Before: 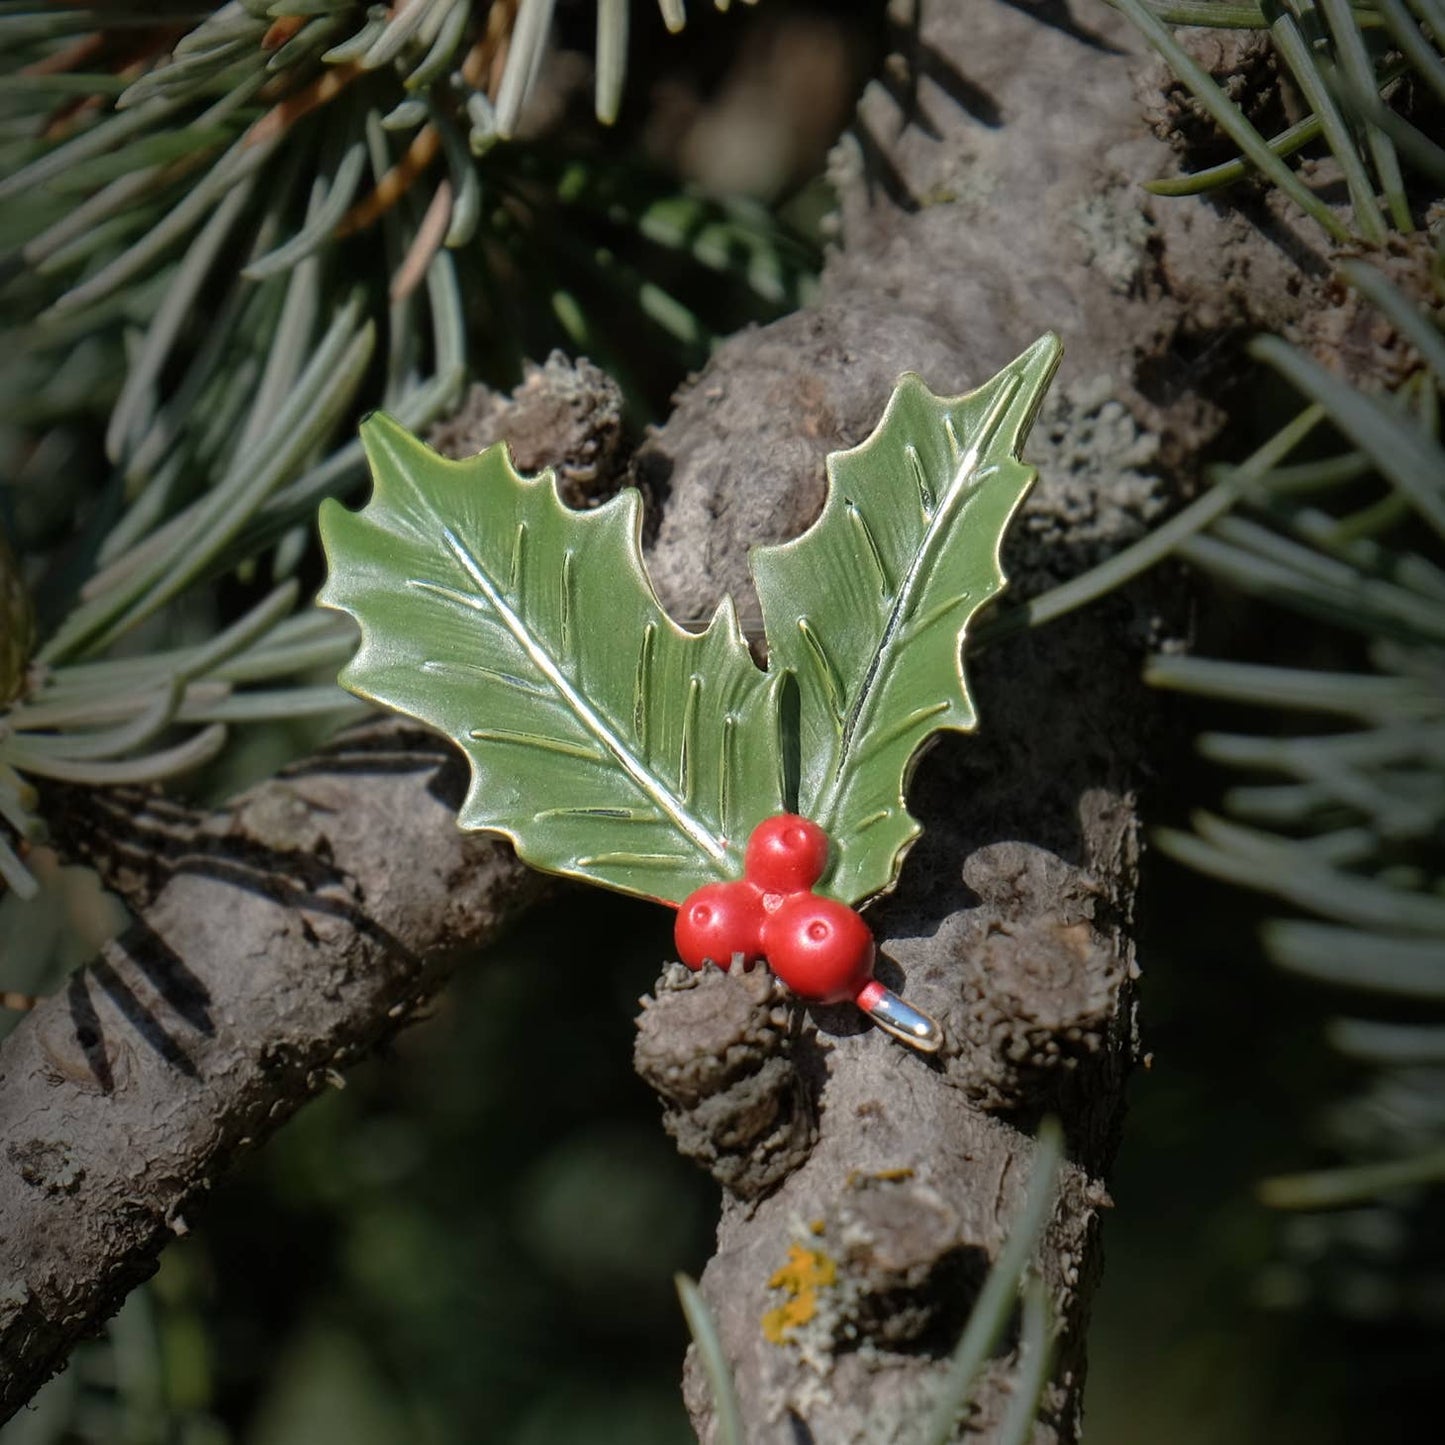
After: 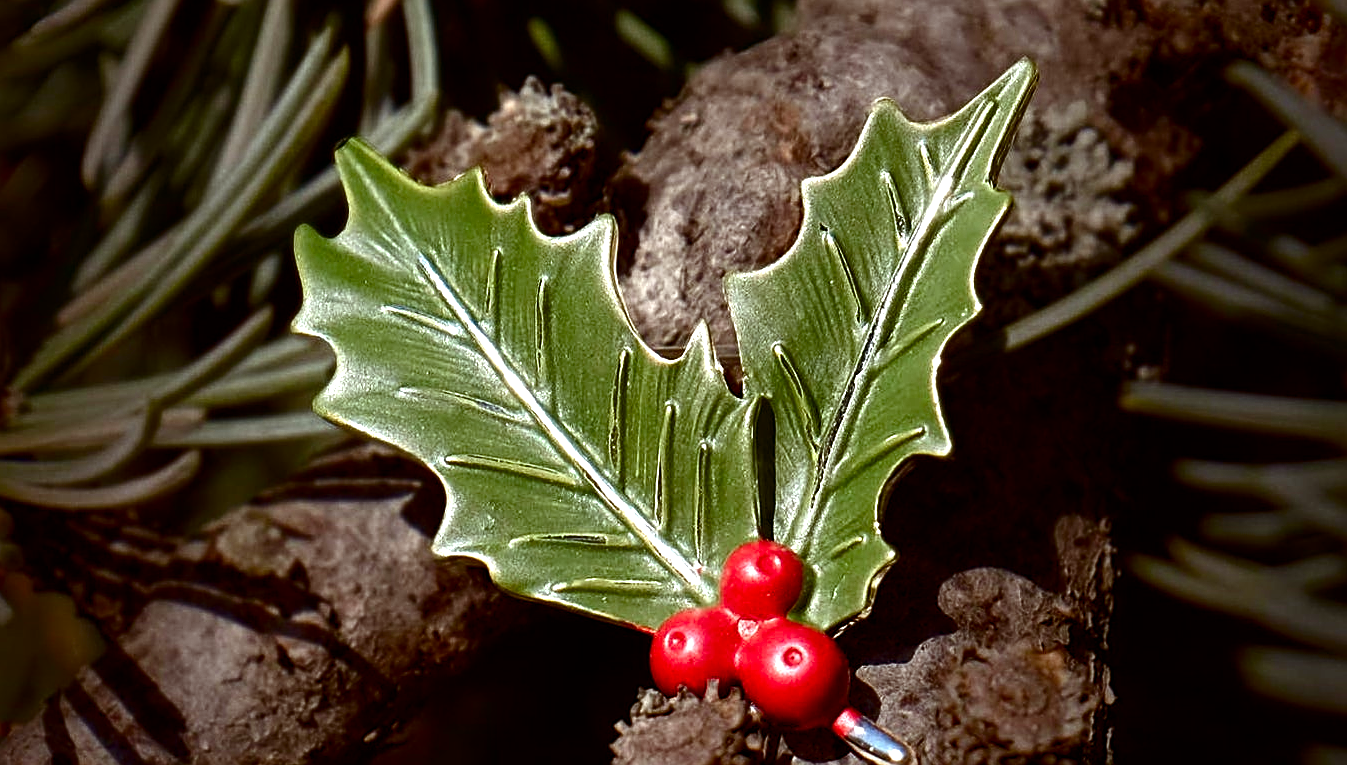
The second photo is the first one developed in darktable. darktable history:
sharpen: on, module defaults
crop: left 1.795%, top 18.975%, right 4.926%, bottom 28.054%
color balance rgb: power › chroma 1.575%, power › hue 25.94°, perceptual saturation grading › global saturation 20%, perceptual saturation grading › highlights -50.109%, perceptual saturation grading › shadows 30.781%, global vibrance 20%
tone equalizer: -8 EV -0.757 EV, -7 EV -0.697 EV, -6 EV -0.633 EV, -5 EV -0.398 EV, -3 EV 0.402 EV, -2 EV 0.6 EV, -1 EV 0.694 EV, +0 EV 0.722 EV, edges refinement/feathering 500, mask exposure compensation -1.57 EV, preserve details no
contrast brightness saturation: brightness -0.247, saturation 0.202
